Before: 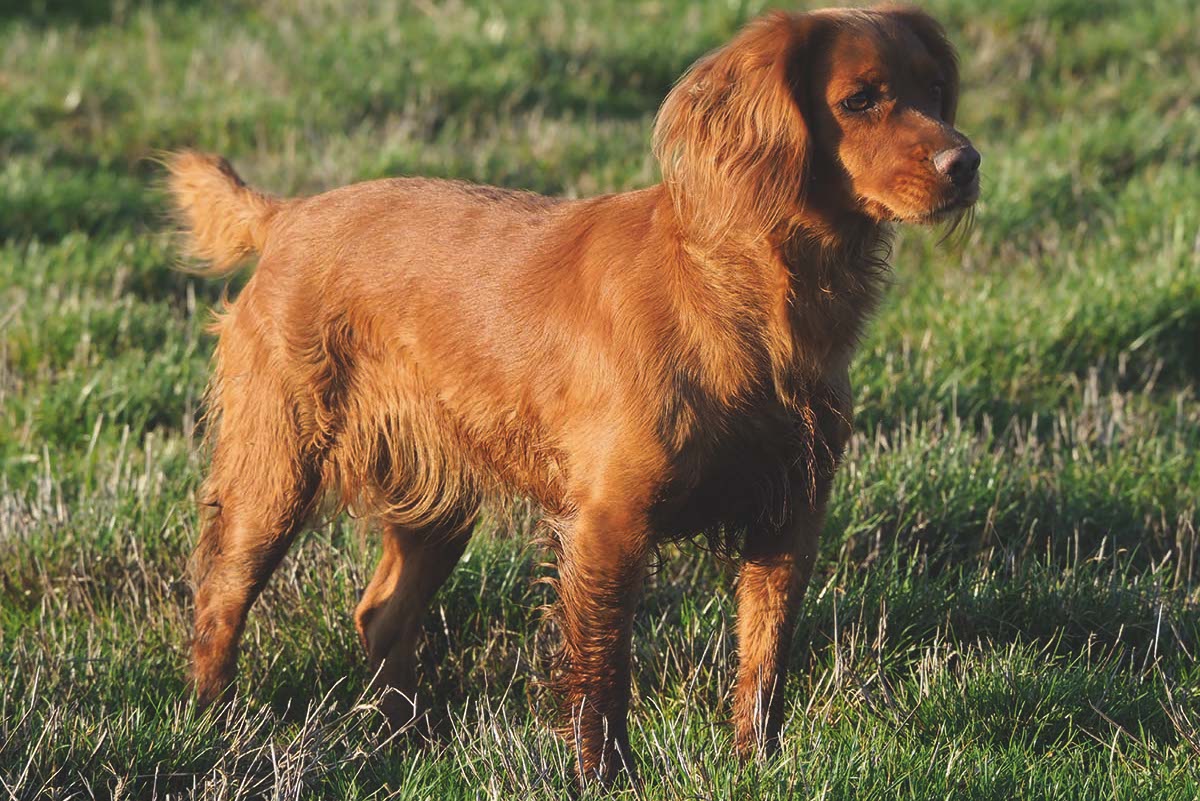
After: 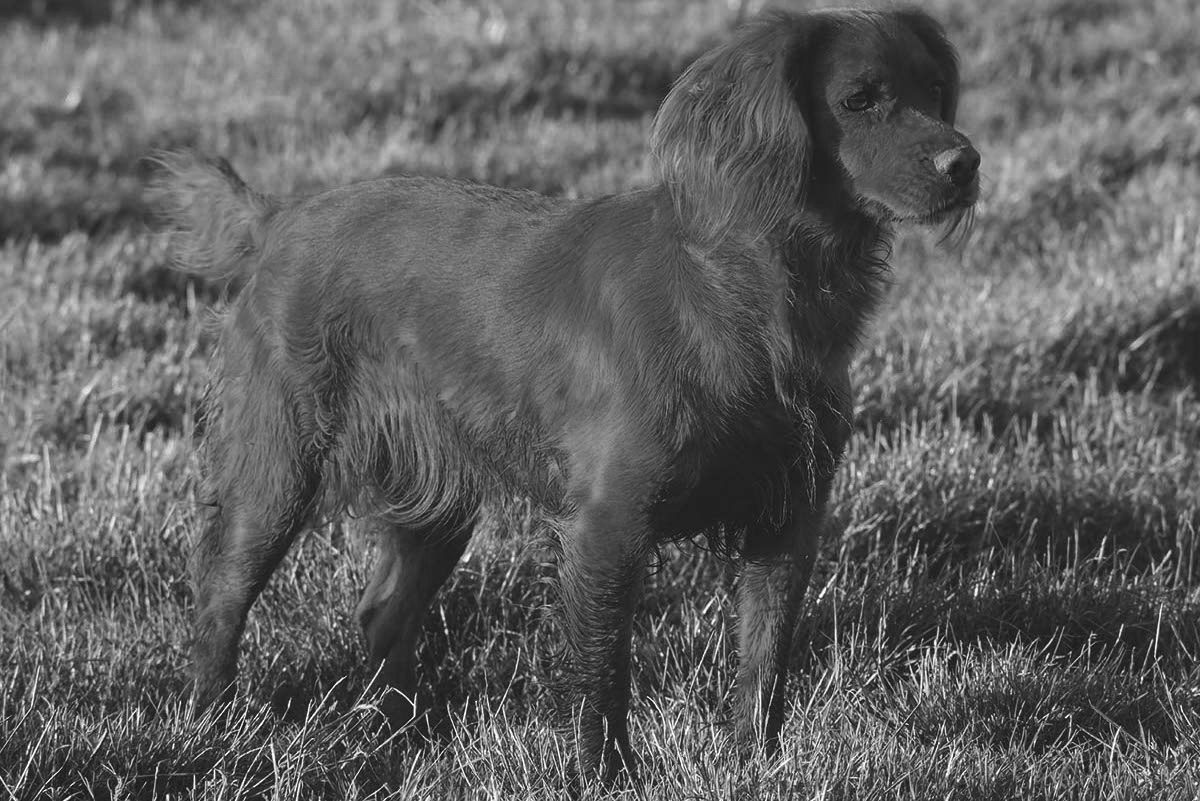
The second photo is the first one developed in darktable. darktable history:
color zones: curves: ch0 [(0.002, 0.589) (0.107, 0.484) (0.146, 0.249) (0.217, 0.352) (0.309, 0.525) (0.39, 0.404) (0.455, 0.169) (0.597, 0.055) (0.724, 0.212) (0.775, 0.691) (0.869, 0.571) (1, 0.587)]; ch1 [(0, 0) (0.143, 0) (0.286, 0) (0.429, 0) (0.571, 0) (0.714, 0) (0.857, 0)]
local contrast: highlights 100%, shadows 100%, detail 120%, midtone range 0.2
